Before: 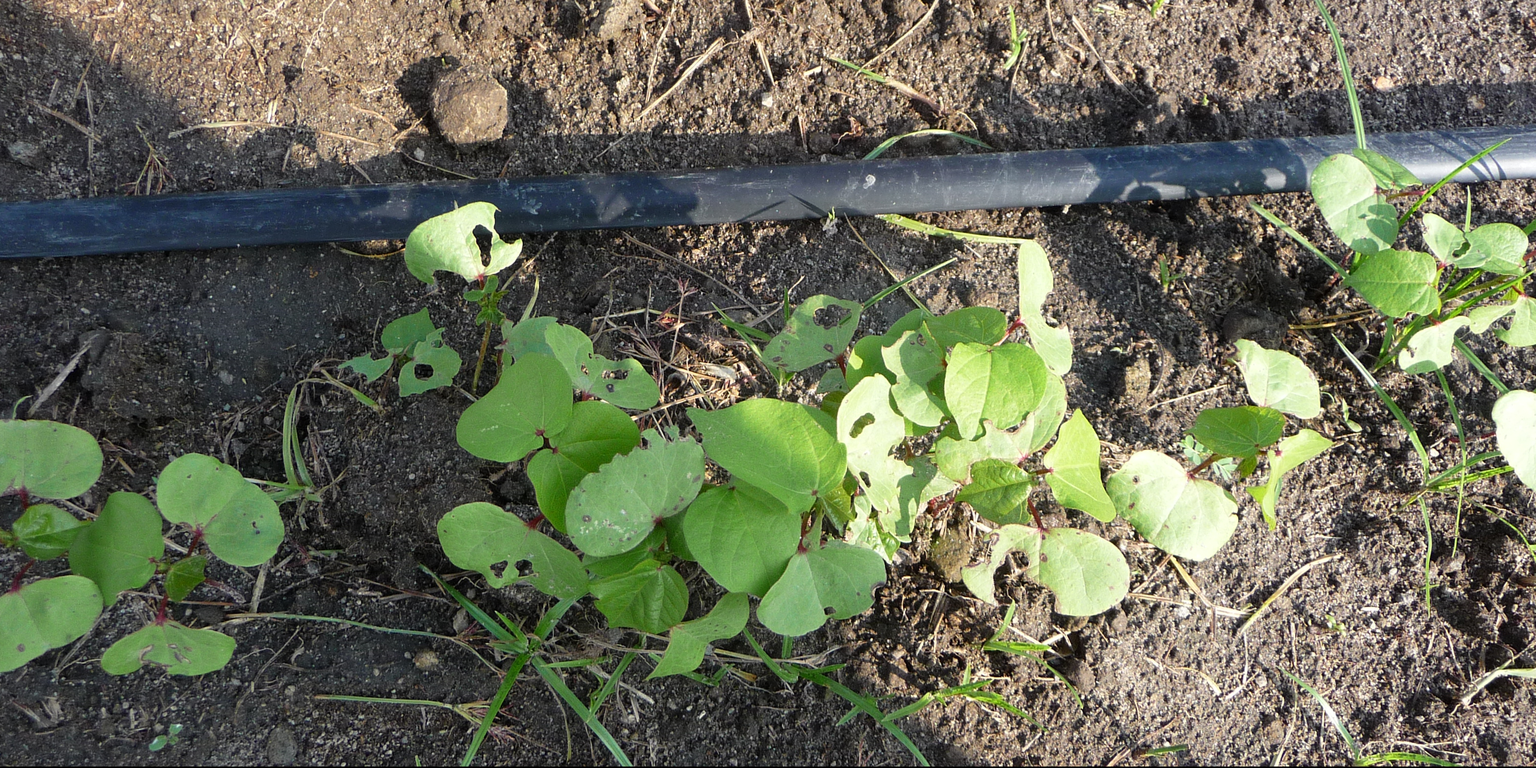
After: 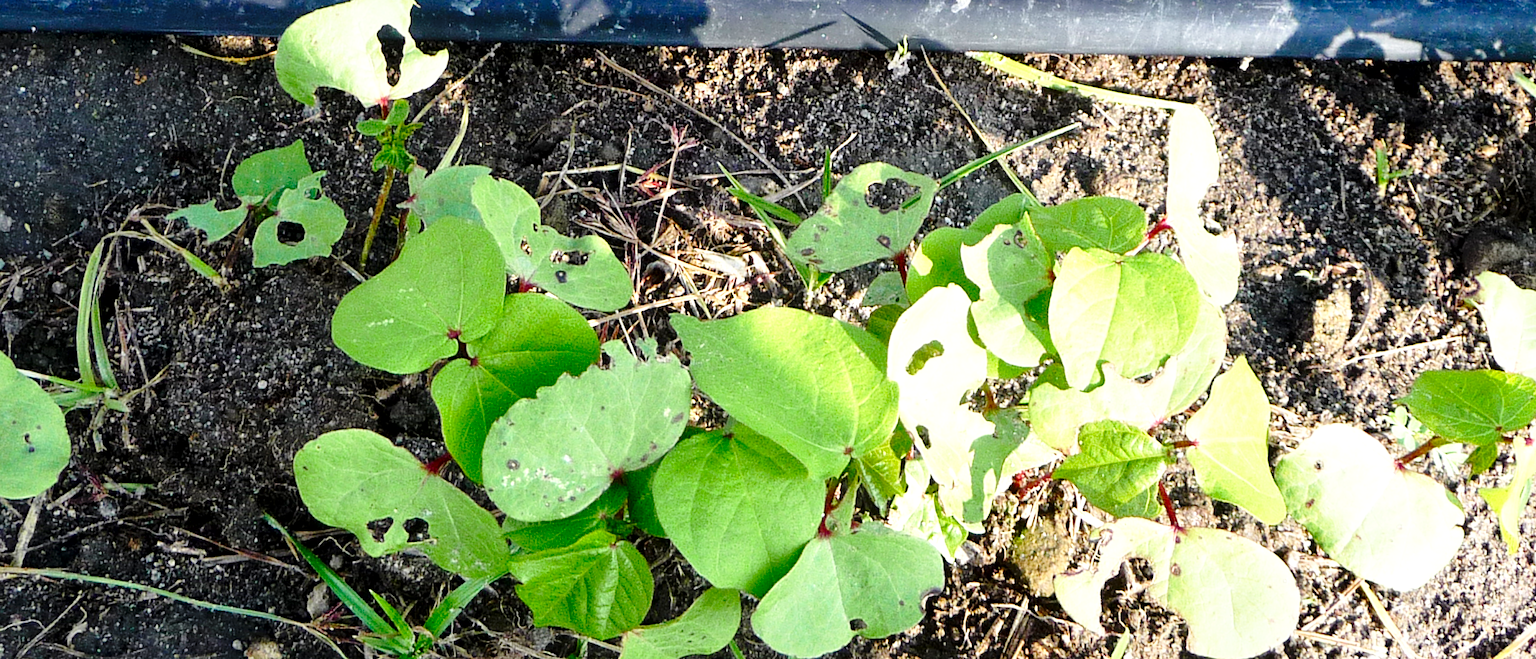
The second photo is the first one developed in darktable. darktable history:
contrast brightness saturation: contrast 0.079, saturation 0.201
local contrast: mode bilateral grid, contrast 20, coarseness 49, detail 162%, midtone range 0.2
base curve: curves: ch0 [(0, 0) (0.028, 0.03) (0.121, 0.232) (0.46, 0.748) (0.859, 0.968) (1, 1)], preserve colors none
shadows and highlights: shadows -30.56, highlights 30.41
crop and rotate: angle -4.13°, left 9.821%, top 20.831%, right 12.163%, bottom 12.159%
